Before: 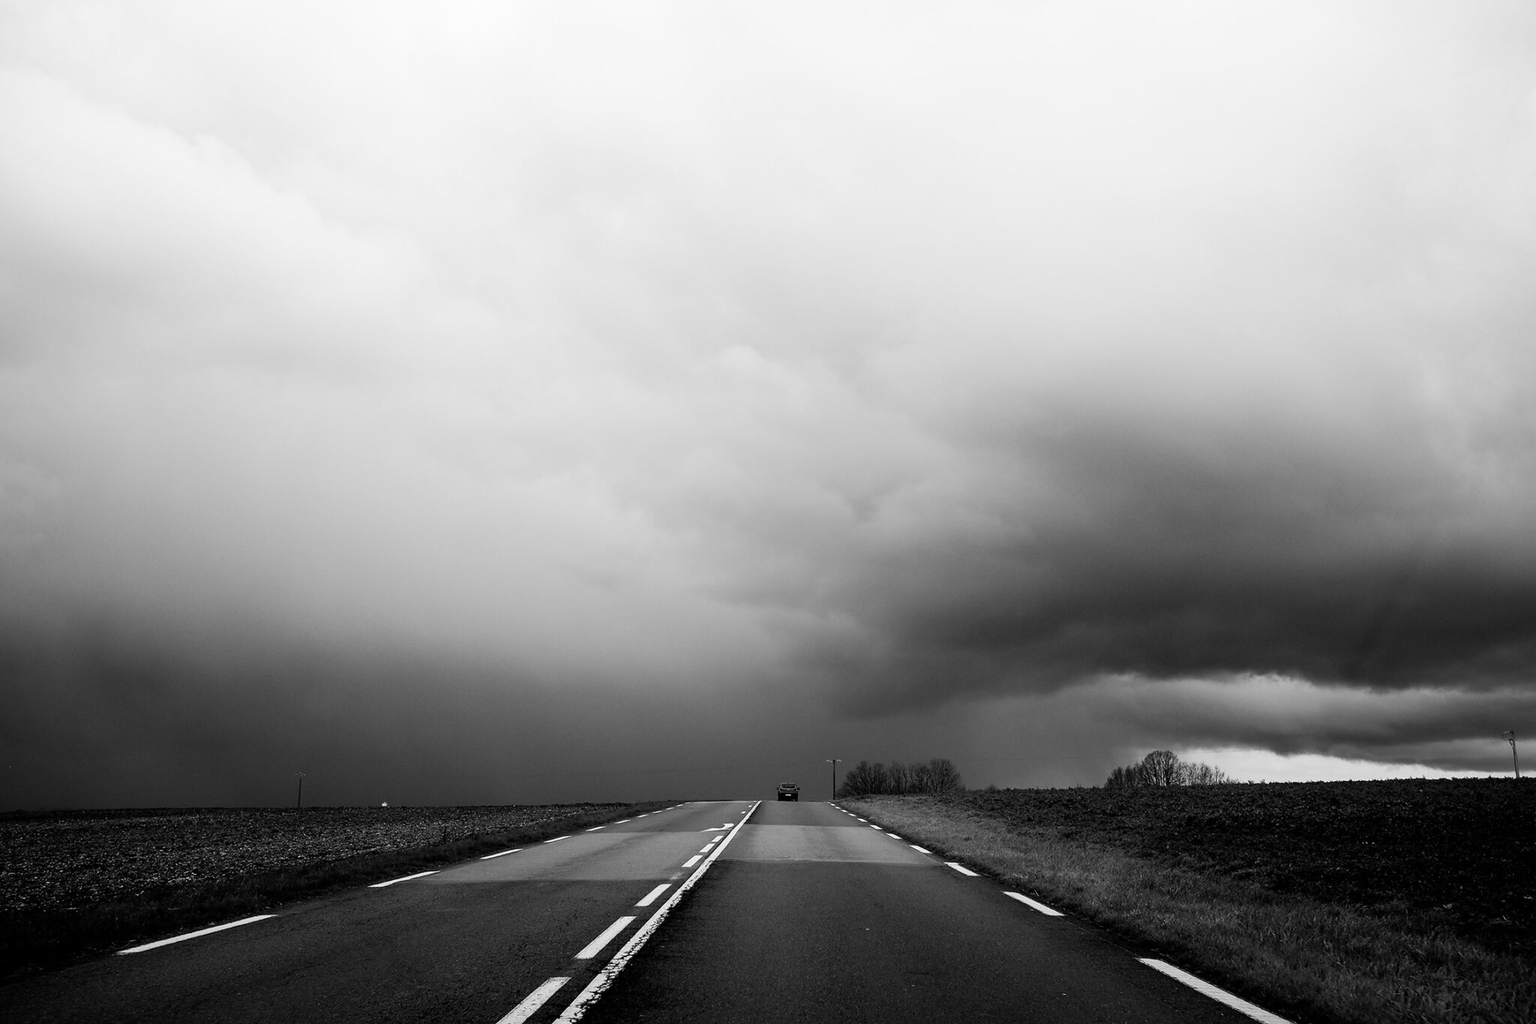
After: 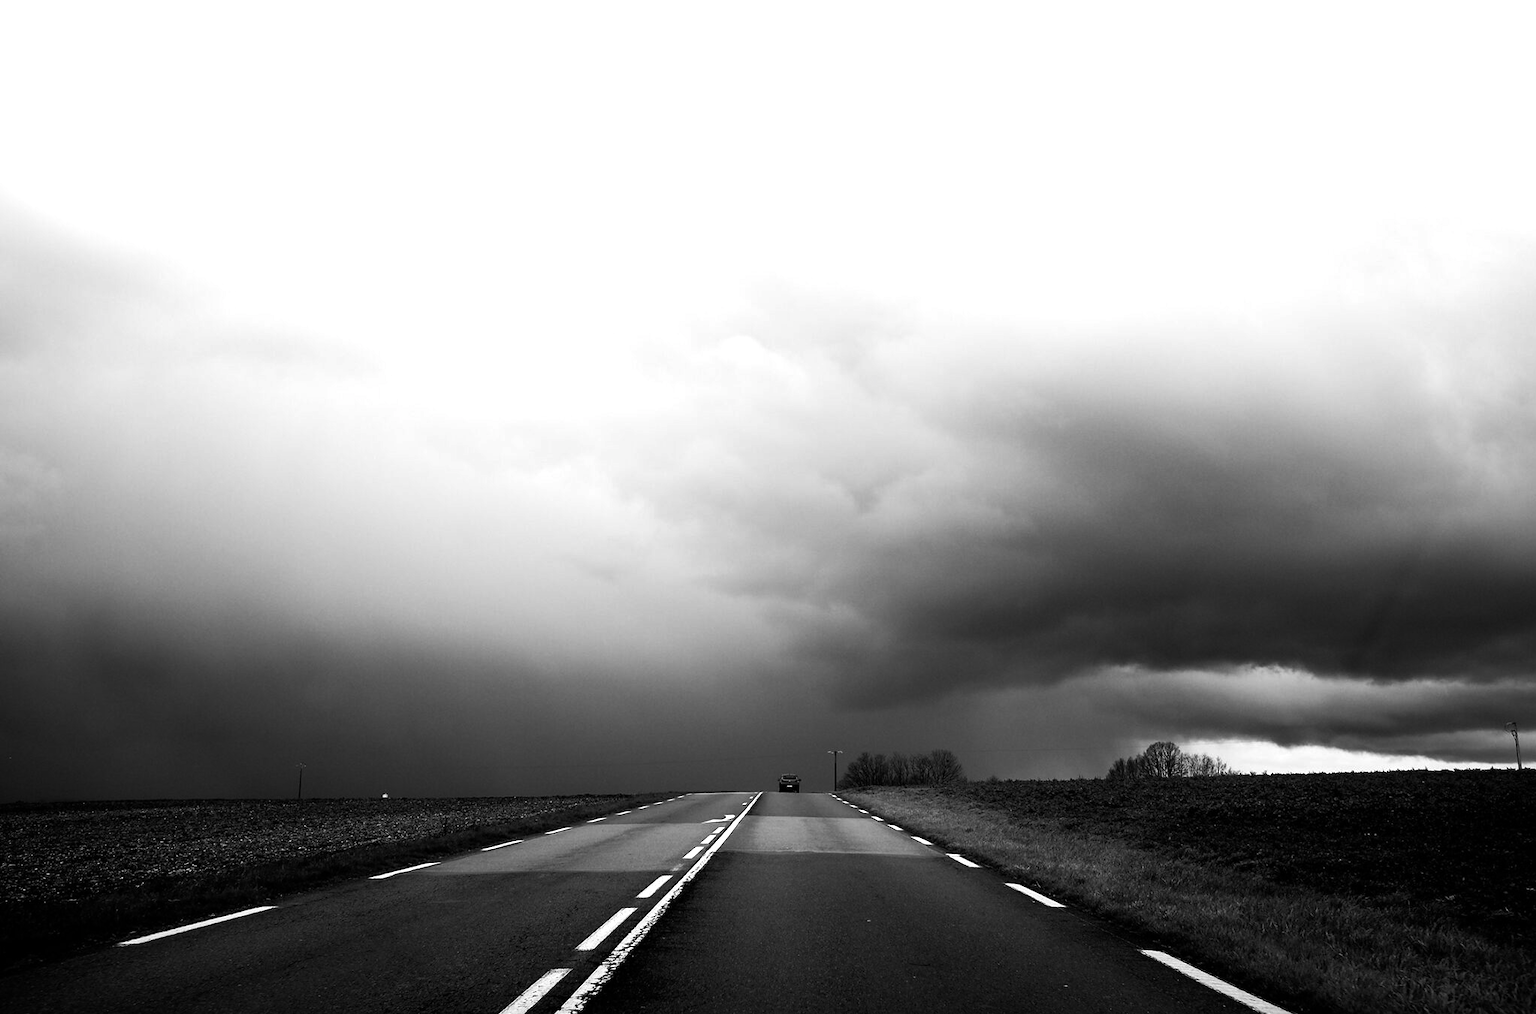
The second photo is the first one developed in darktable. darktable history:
crop: top 0.991%, right 0.119%
color balance rgb: perceptual saturation grading › global saturation 20%, perceptual saturation grading › highlights -25.214%, perceptual saturation grading › shadows 49.959%, perceptual brilliance grading › global brilliance 14.854%, perceptual brilliance grading › shadows -35.567%, global vibrance 20%
